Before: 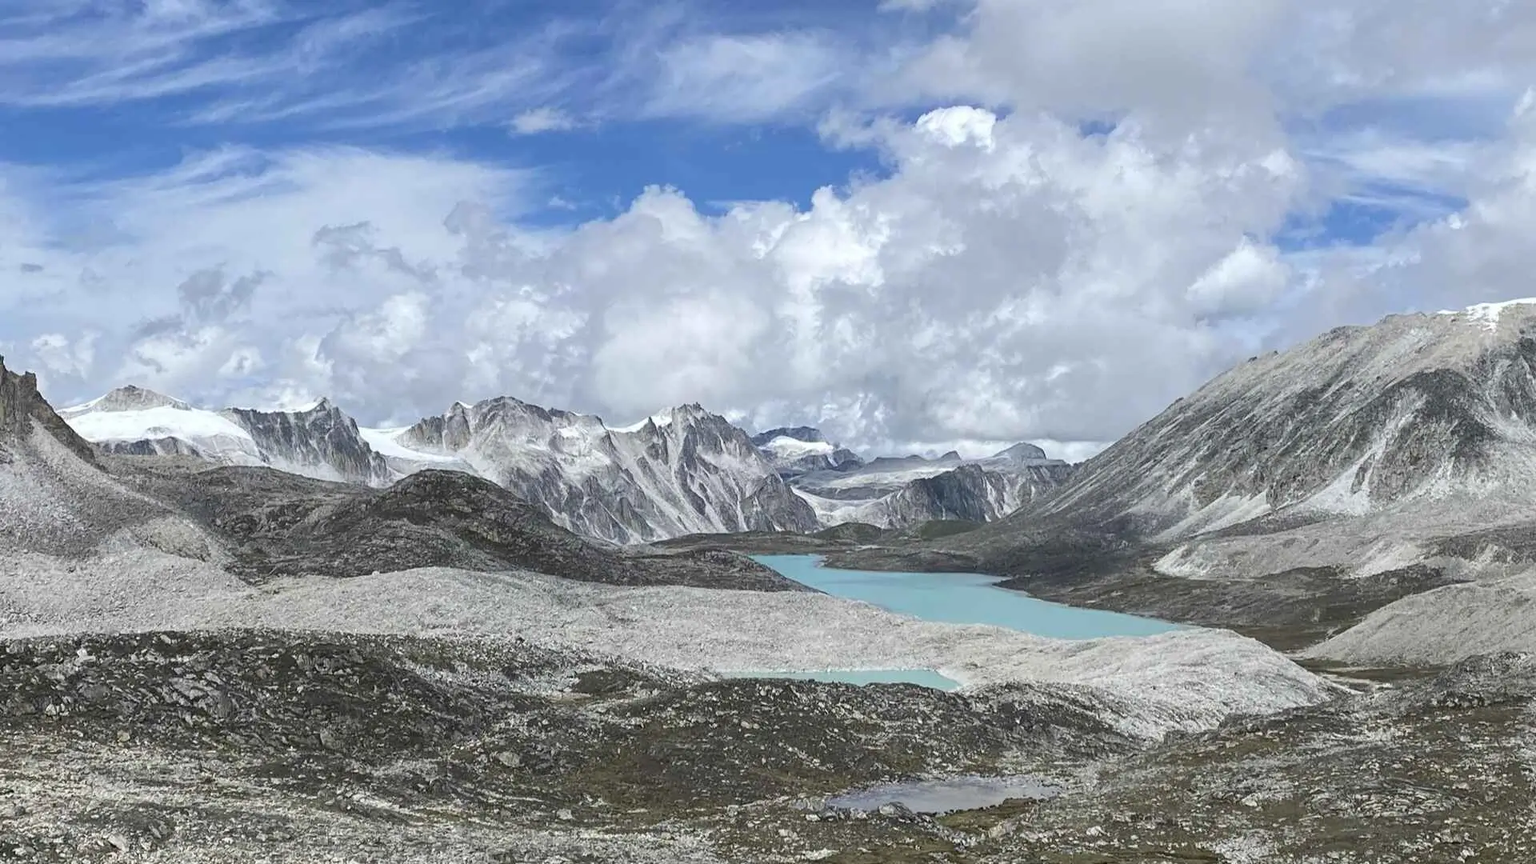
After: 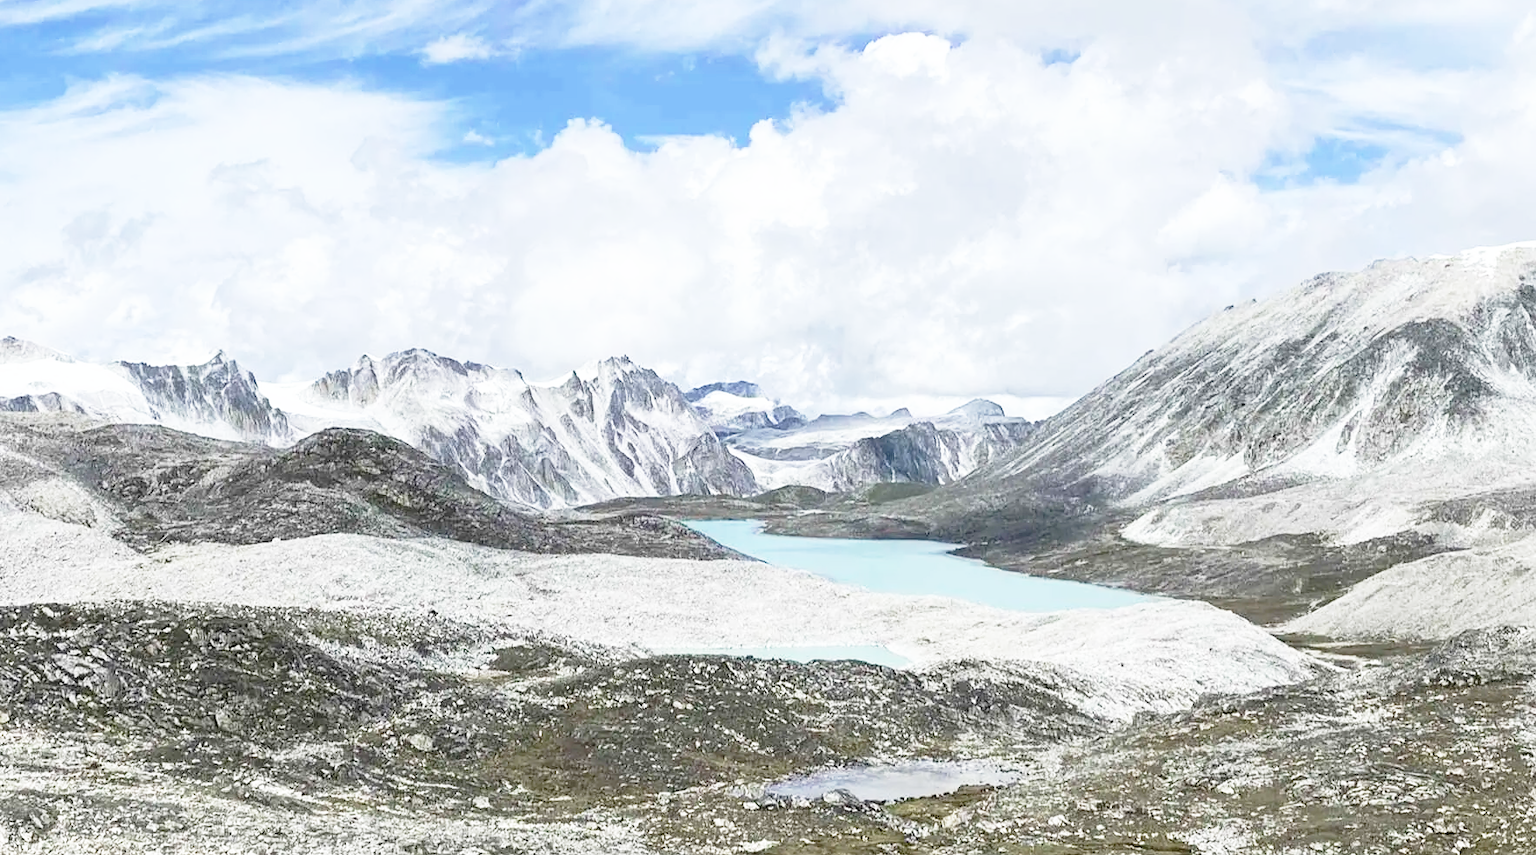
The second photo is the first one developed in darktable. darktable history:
crop and rotate: left 7.951%, top 8.862%
base curve: curves: ch0 [(0, 0) (0.012, 0.01) (0.073, 0.168) (0.31, 0.711) (0.645, 0.957) (1, 1)], preserve colors none
